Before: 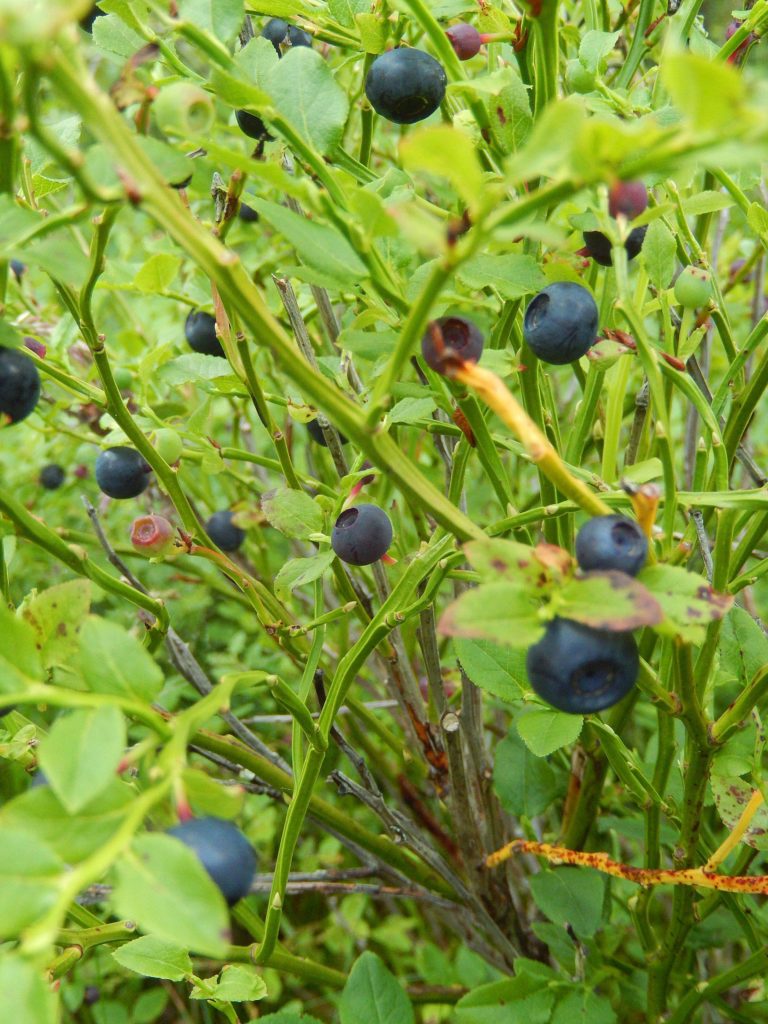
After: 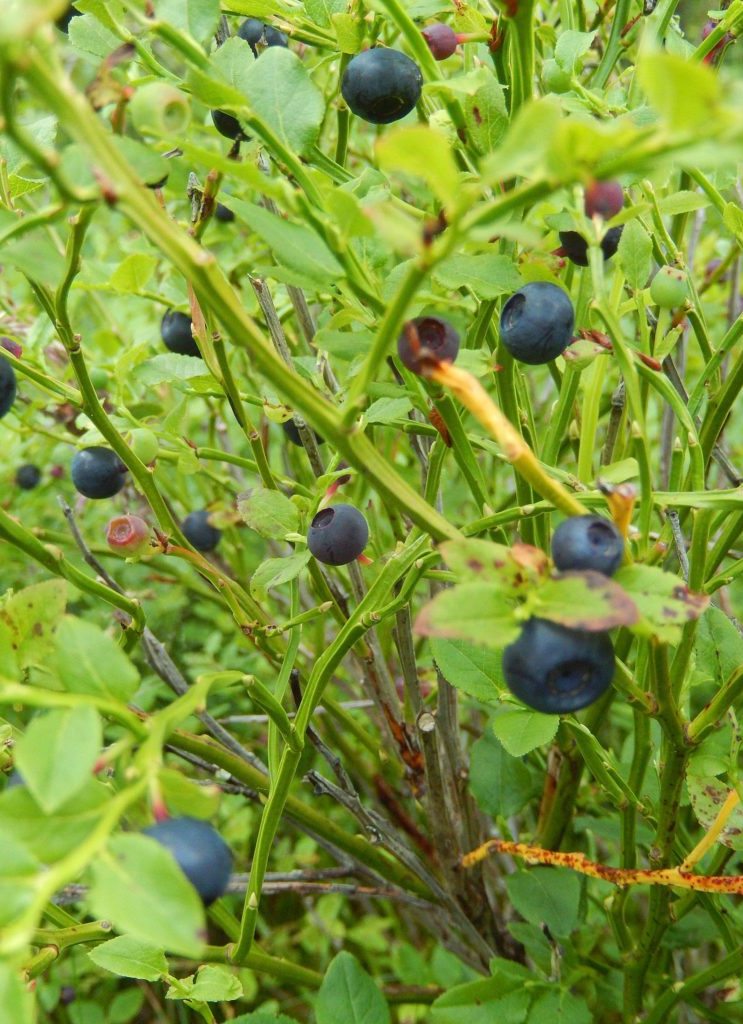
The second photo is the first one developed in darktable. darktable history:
crop and rotate: left 3.238%
